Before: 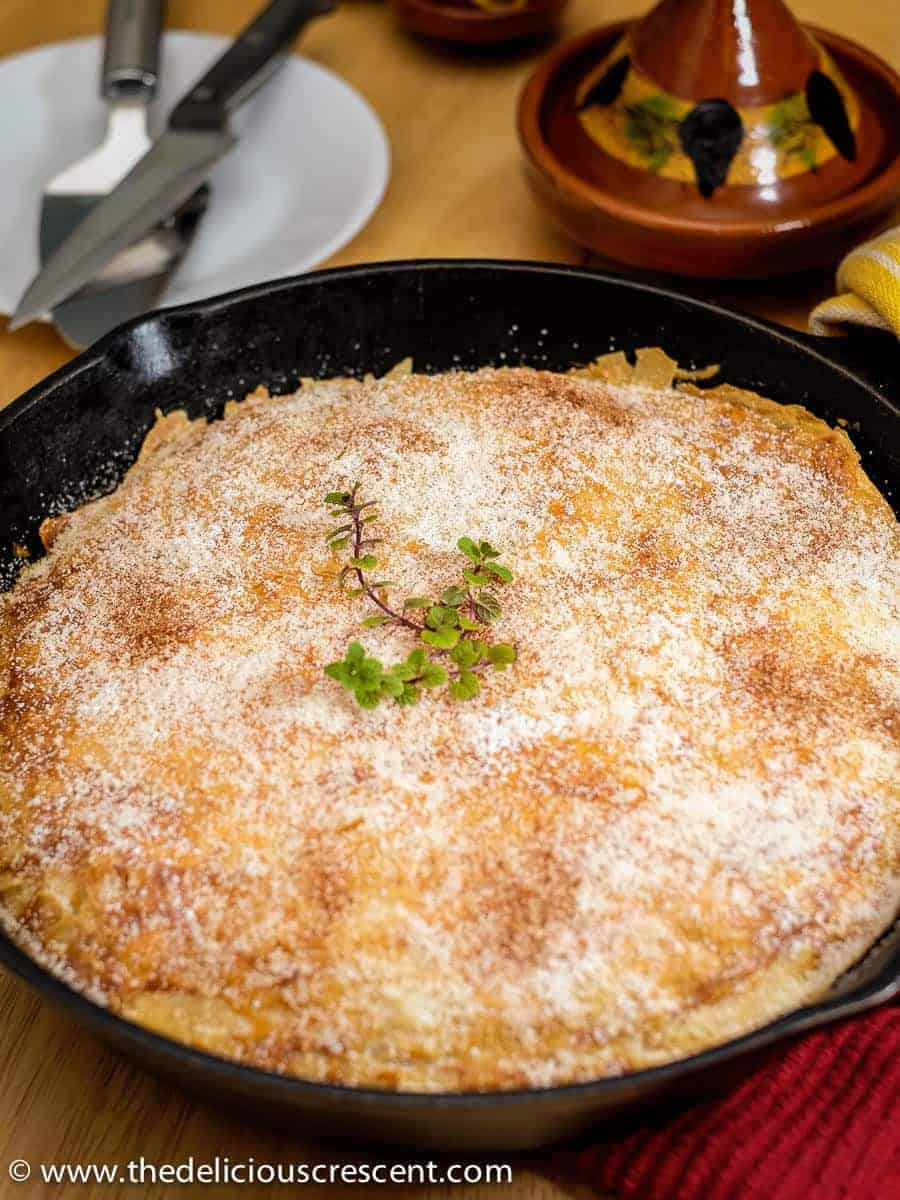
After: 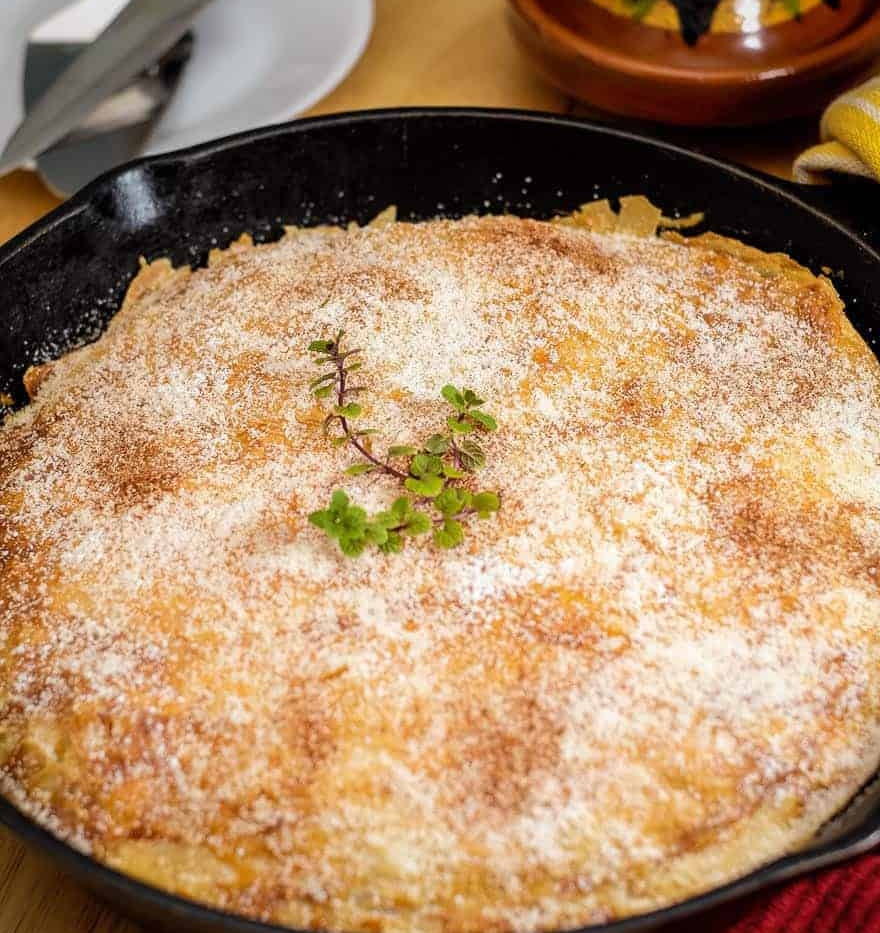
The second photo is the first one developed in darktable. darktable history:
crop and rotate: left 1.838%, top 12.679%, right 0.303%, bottom 9.563%
